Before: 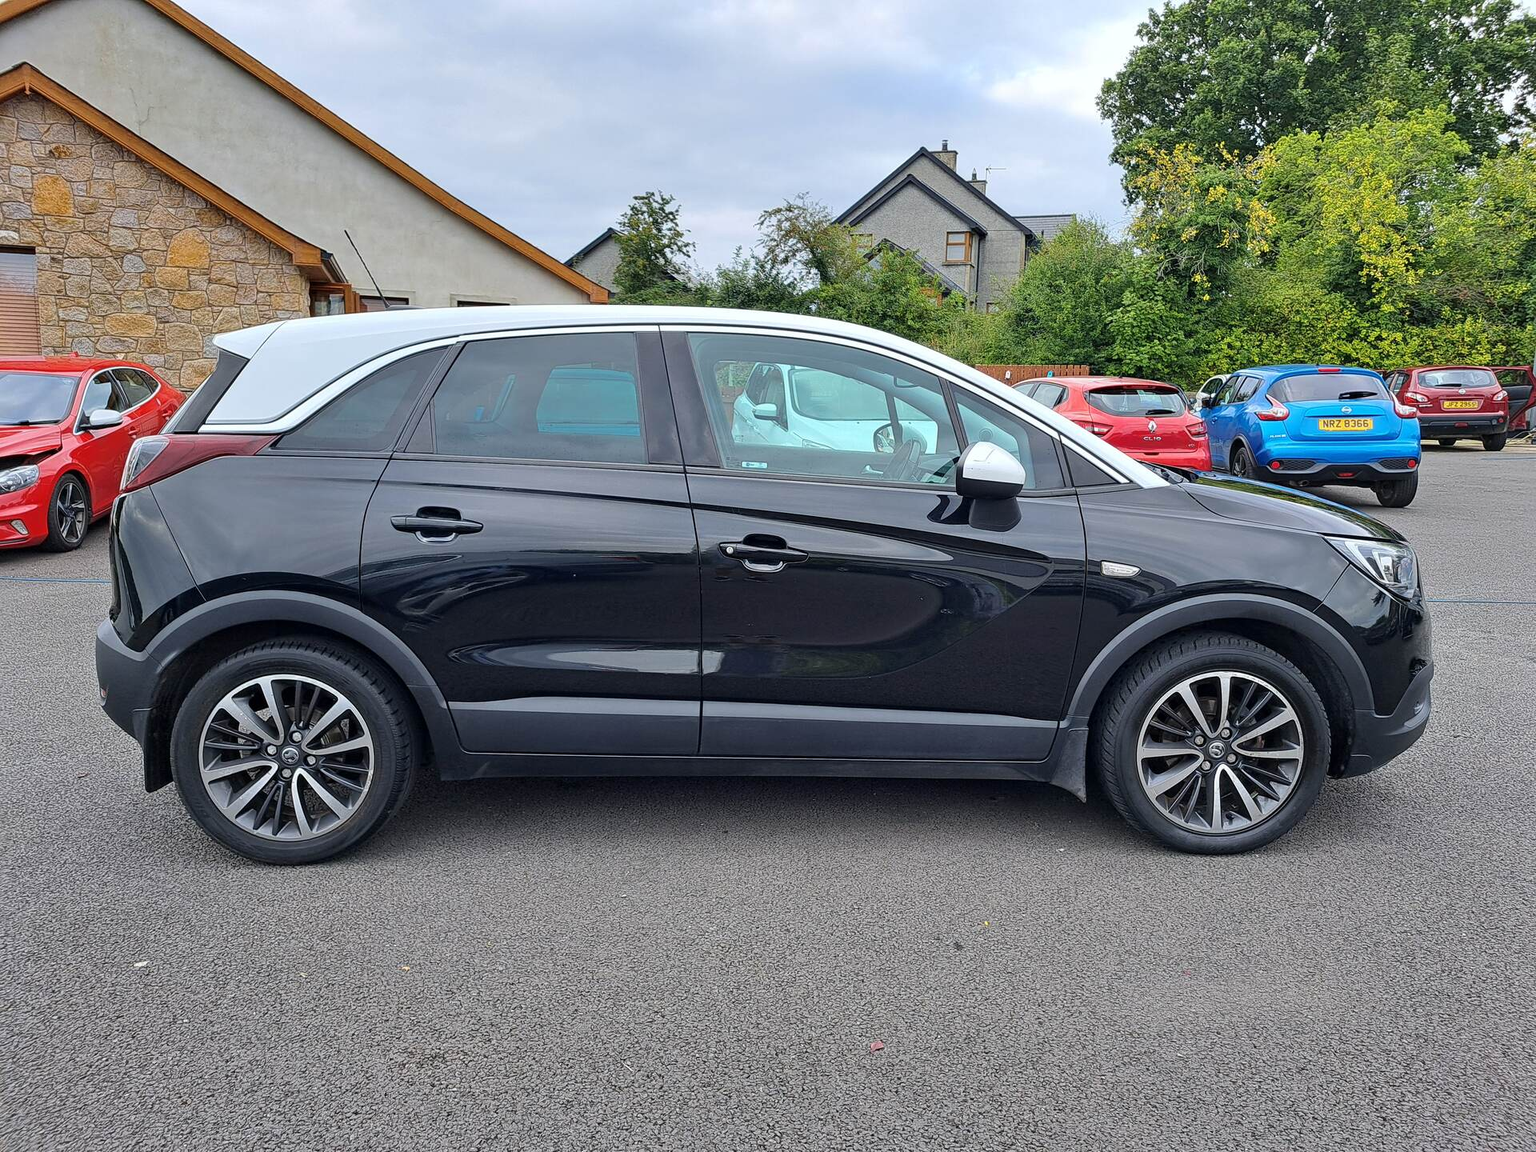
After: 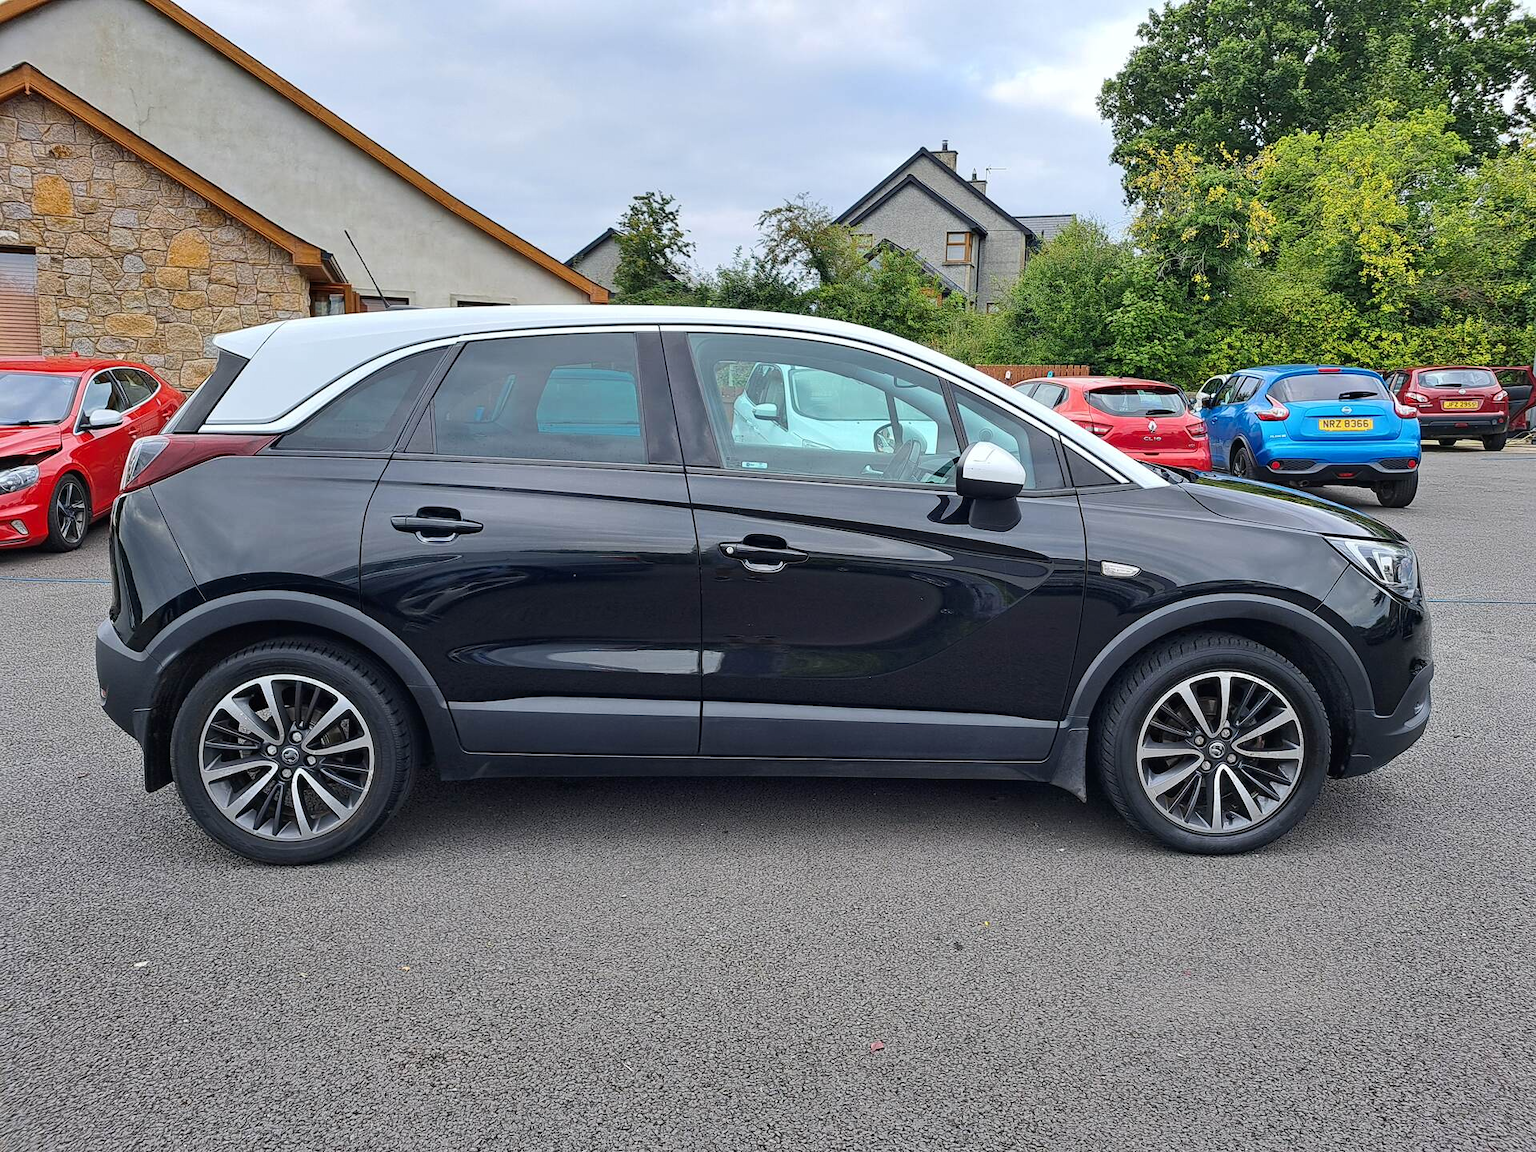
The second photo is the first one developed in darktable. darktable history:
tone equalizer: edges refinement/feathering 500, mask exposure compensation -1.57 EV, preserve details no
tone curve: curves: ch0 [(0, 0) (0.003, 0.014) (0.011, 0.019) (0.025, 0.028) (0.044, 0.044) (0.069, 0.069) (0.1, 0.1) (0.136, 0.131) (0.177, 0.168) (0.224, 0.206) (0.277, 0.255) (0.335, 0.309) (0.399, 0.374) (0.468, 0.452) (0.543, 0.535) (0.623, 0.623) (0.709, 0.72) (0.801, 0.815) (0.898, 0.898) (1, 1)], color space Lab, independent channels, preserve colors none
